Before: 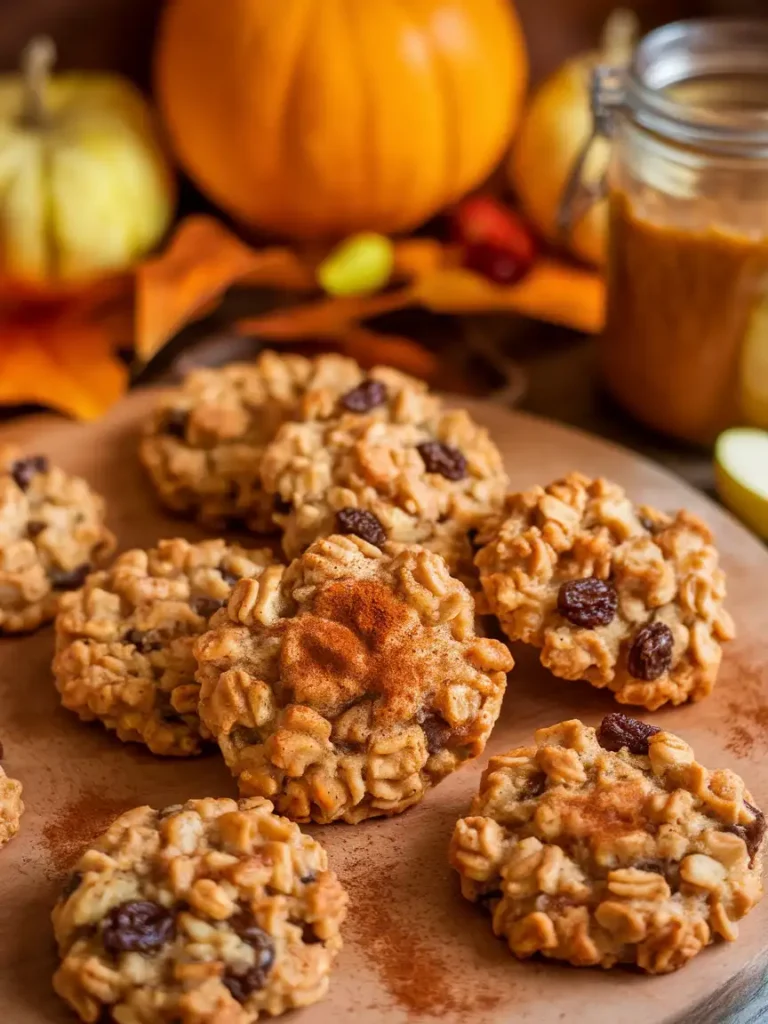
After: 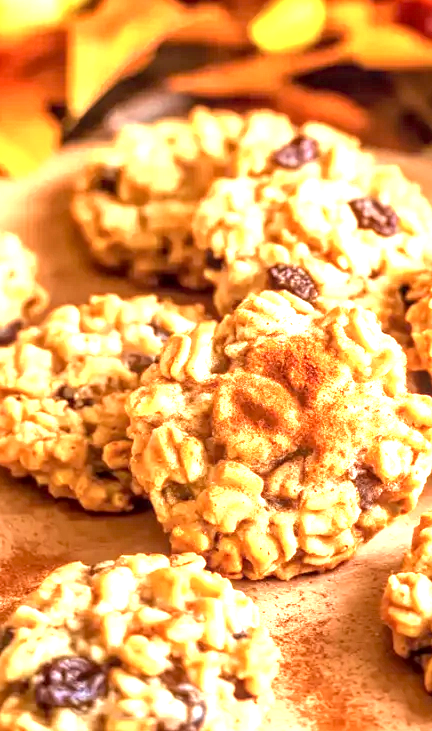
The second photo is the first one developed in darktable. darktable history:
local contrast: detail 130%
shadows and highlights: radius 110.86, shadows 51.09, white point adjustment 9.16, highlights -4.17, highlights color adjustment 32.2%, soften with gaussian
exposure: black level correction 0.001, exposure 1.735 EV, compensate highlight preservation false
crop: left 8.966%, top 23.852%, right 34.699%, bottom 4.703%
